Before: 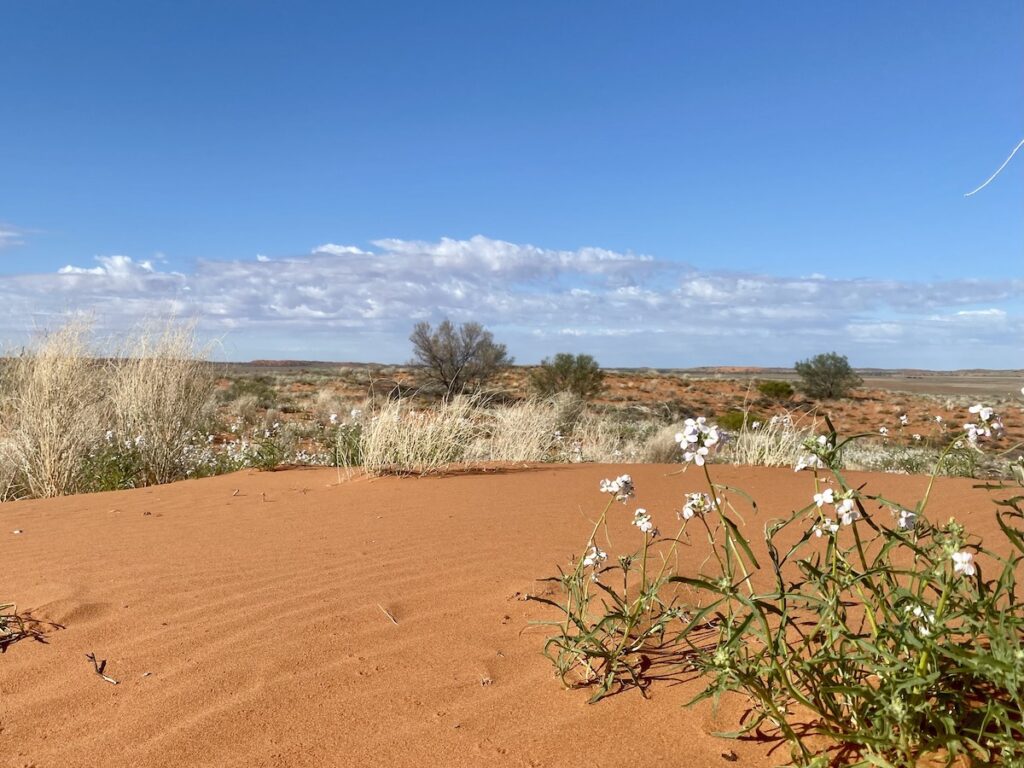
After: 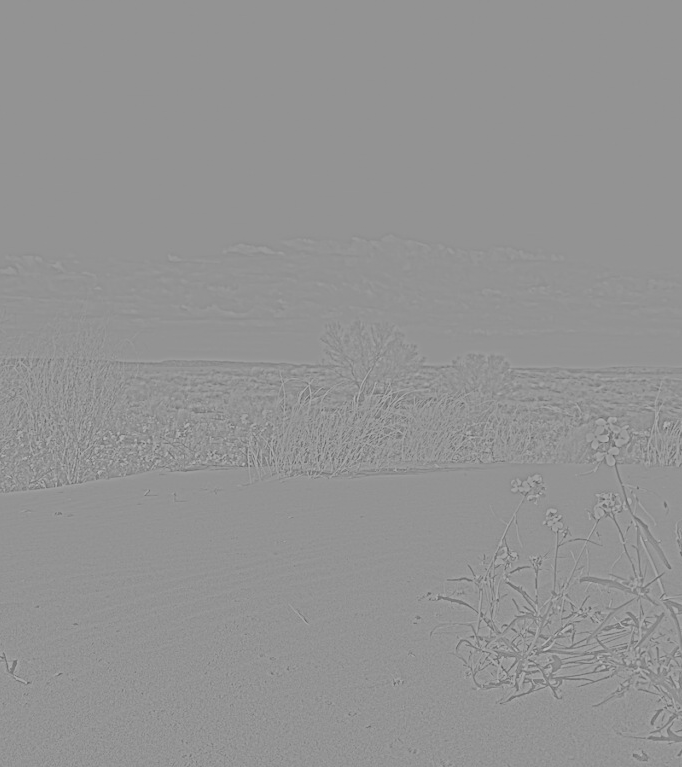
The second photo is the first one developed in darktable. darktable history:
highpass: sharpness 6%, contrast boost 7.63%
base curve: curves: ch0 [(0, 0) (0.036, 0.025) (0.121, 0.166) (0.206, 0.329) (0.605, 0.79) (1, 1)], preserve colors none
crop and rotate: left 8.786%, right 24.548%
